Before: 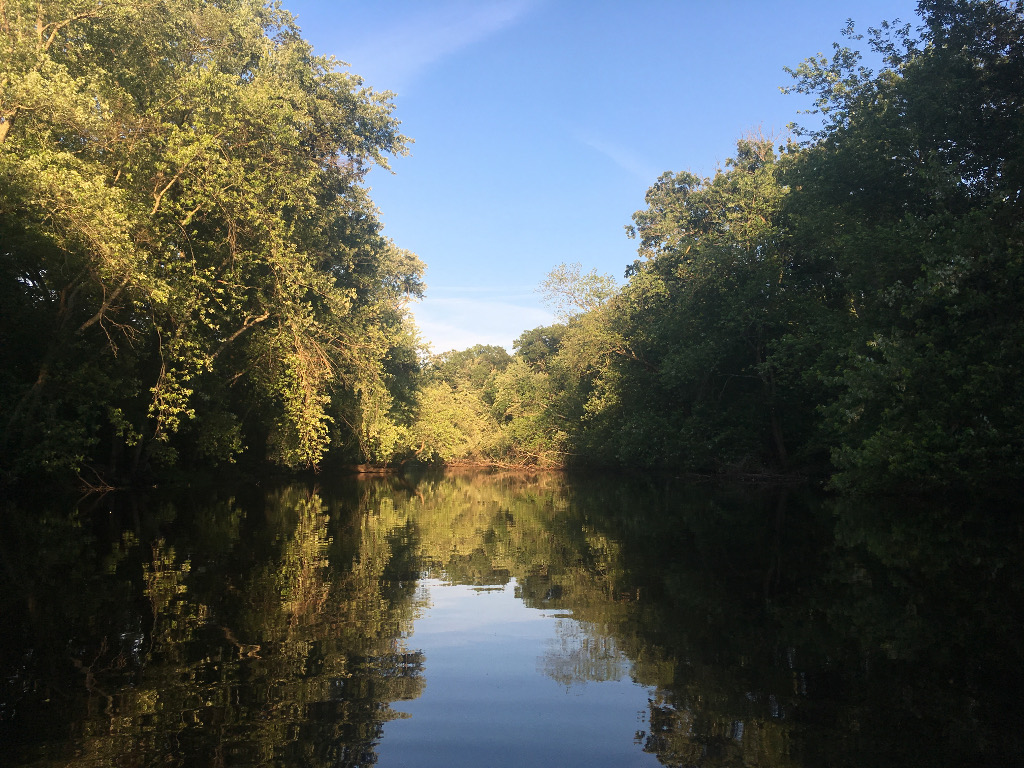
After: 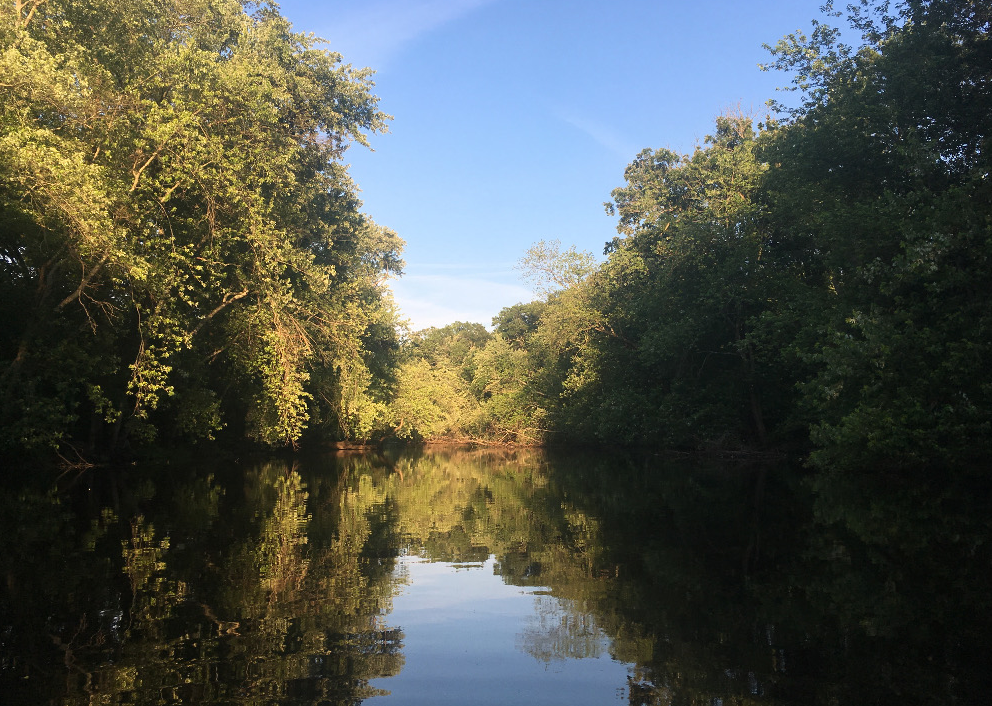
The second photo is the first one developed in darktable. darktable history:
crop: left 2.081%, top 3.045%, right 0.946%, bottom 4.962%
